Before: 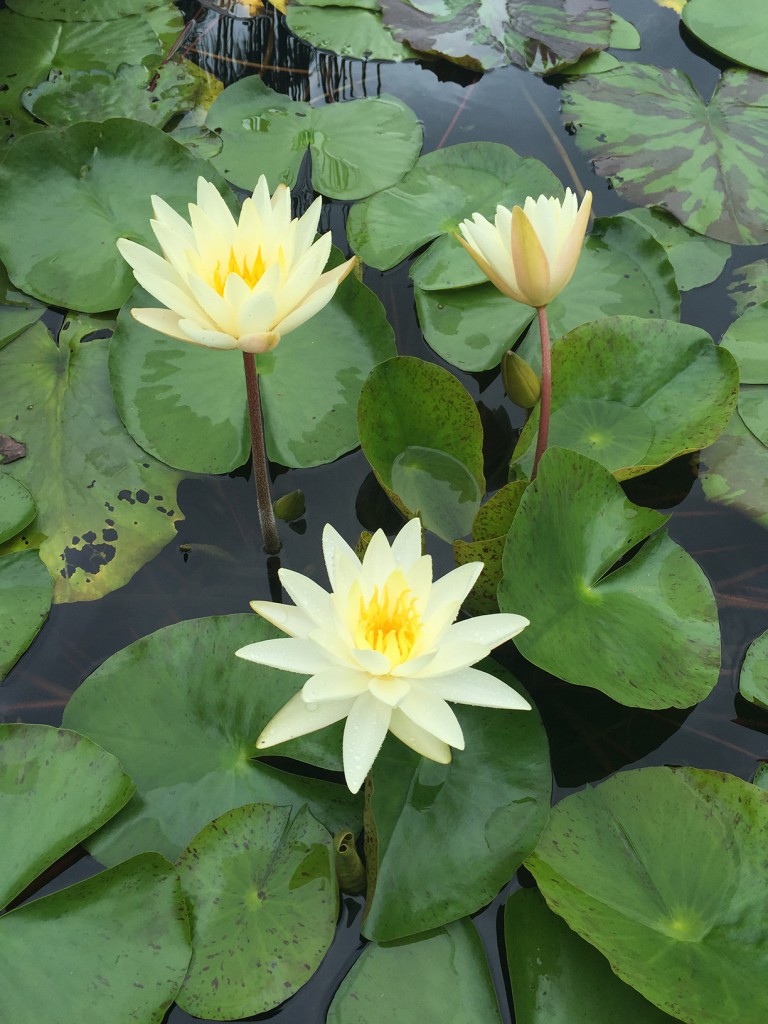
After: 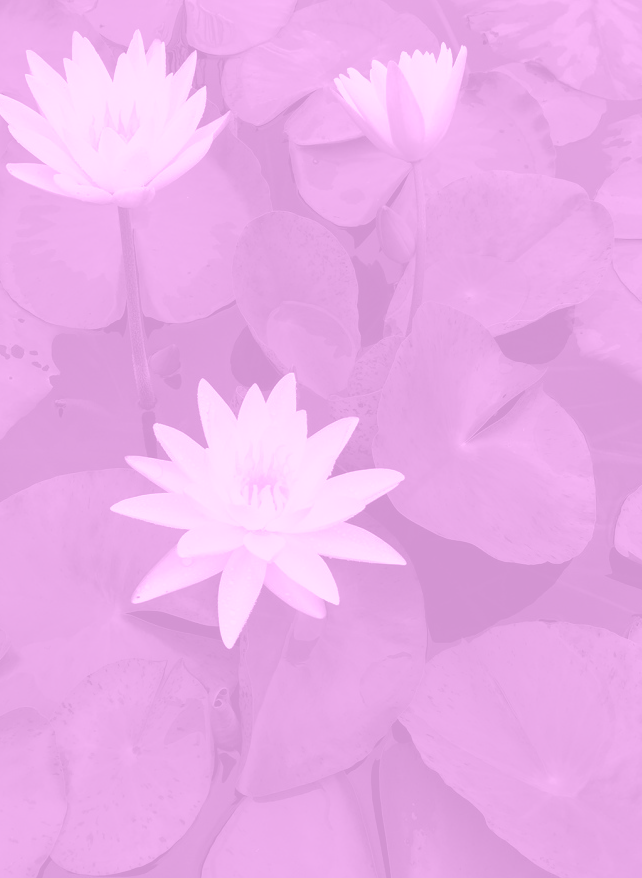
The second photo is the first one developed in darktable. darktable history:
crop: left 16.315%, top 14.246%
colorize: hue 331.2°, saturation 75%, source mix 30.28%, lightness 70.52%, version 1
base curve: curves: ch0 [(0, 0) (0.564, 0.291) (0.802, 0.731) (1, 1)]
color calibration: illuminant as shot in camera, x 0.358, y 0.373, temperature 4628.91 K
white balance: red 0.967, blue 1.119, emerald 0.756
